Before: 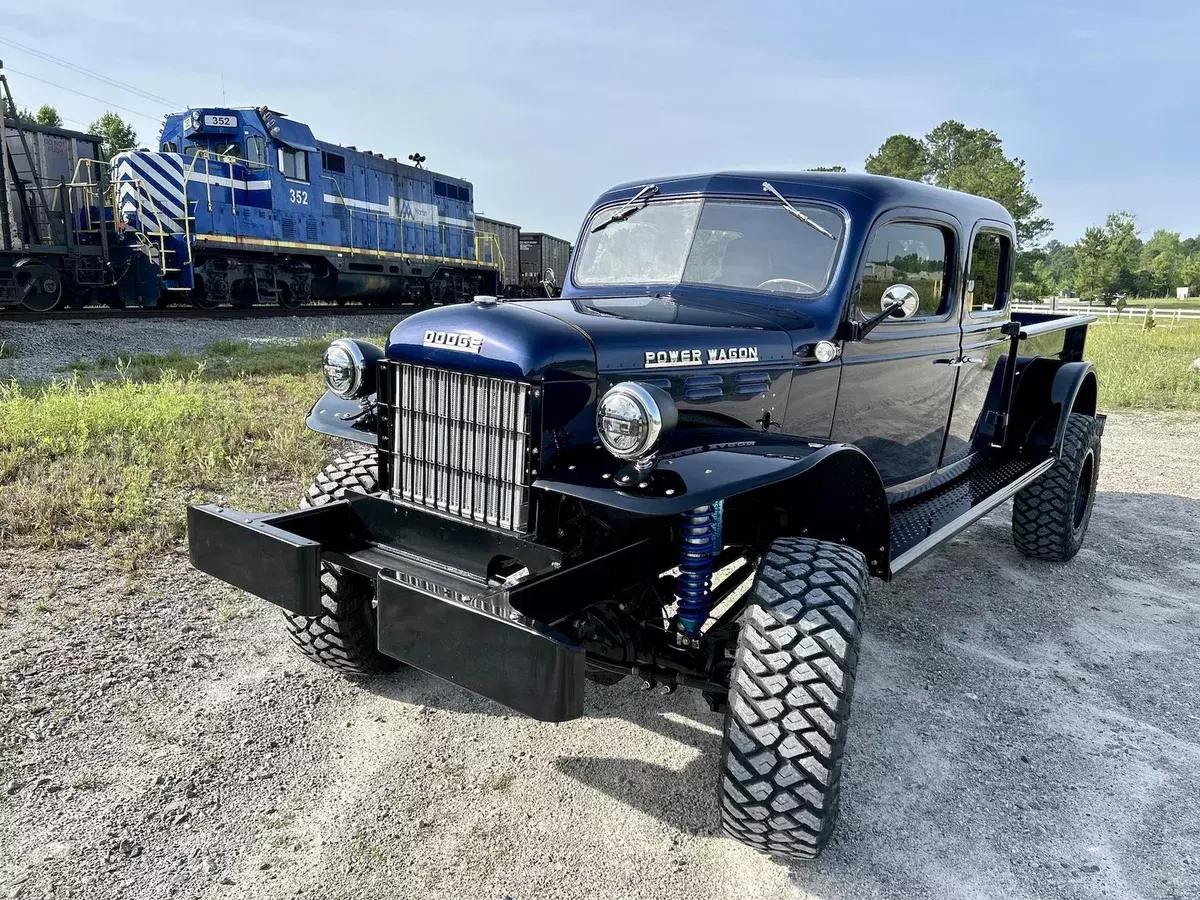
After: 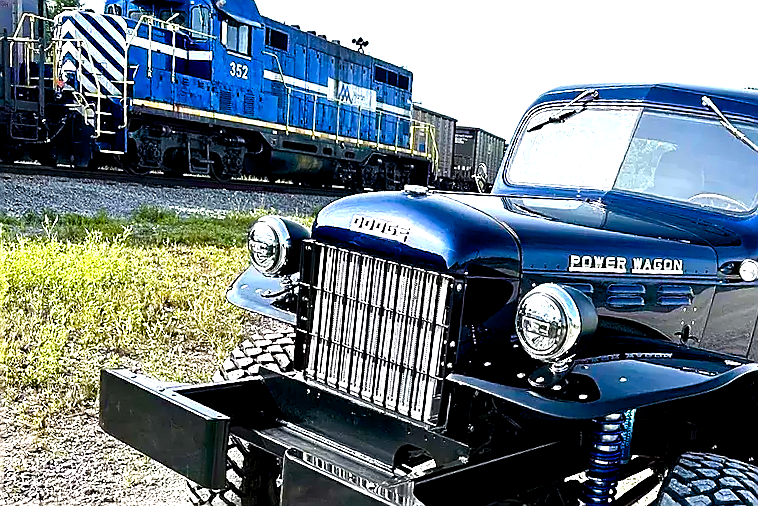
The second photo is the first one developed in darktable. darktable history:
sharpen: radius 1.4, amount 1.25, threshold 0.7
exposure: exposure 0.426 EV, compensate highlight preservation false
color balance rgb: global offset › luminance -0.37%, perceptual saturation grading › highlights -17.77%, perceptual saturation grading › mid-tones 33.1%, perceptual saturation grading › shadows 50.52%, perceptual brilliance grading › highlights 20%, perceptual brilliance grading › mid-tones 20%, perceptual brilliance grading › shadows -20%, global vibrance 50%
crop and rotate: angle -4.99°, left 2.122%, top 6.945%, right 27.566%, bottom 30.519%
